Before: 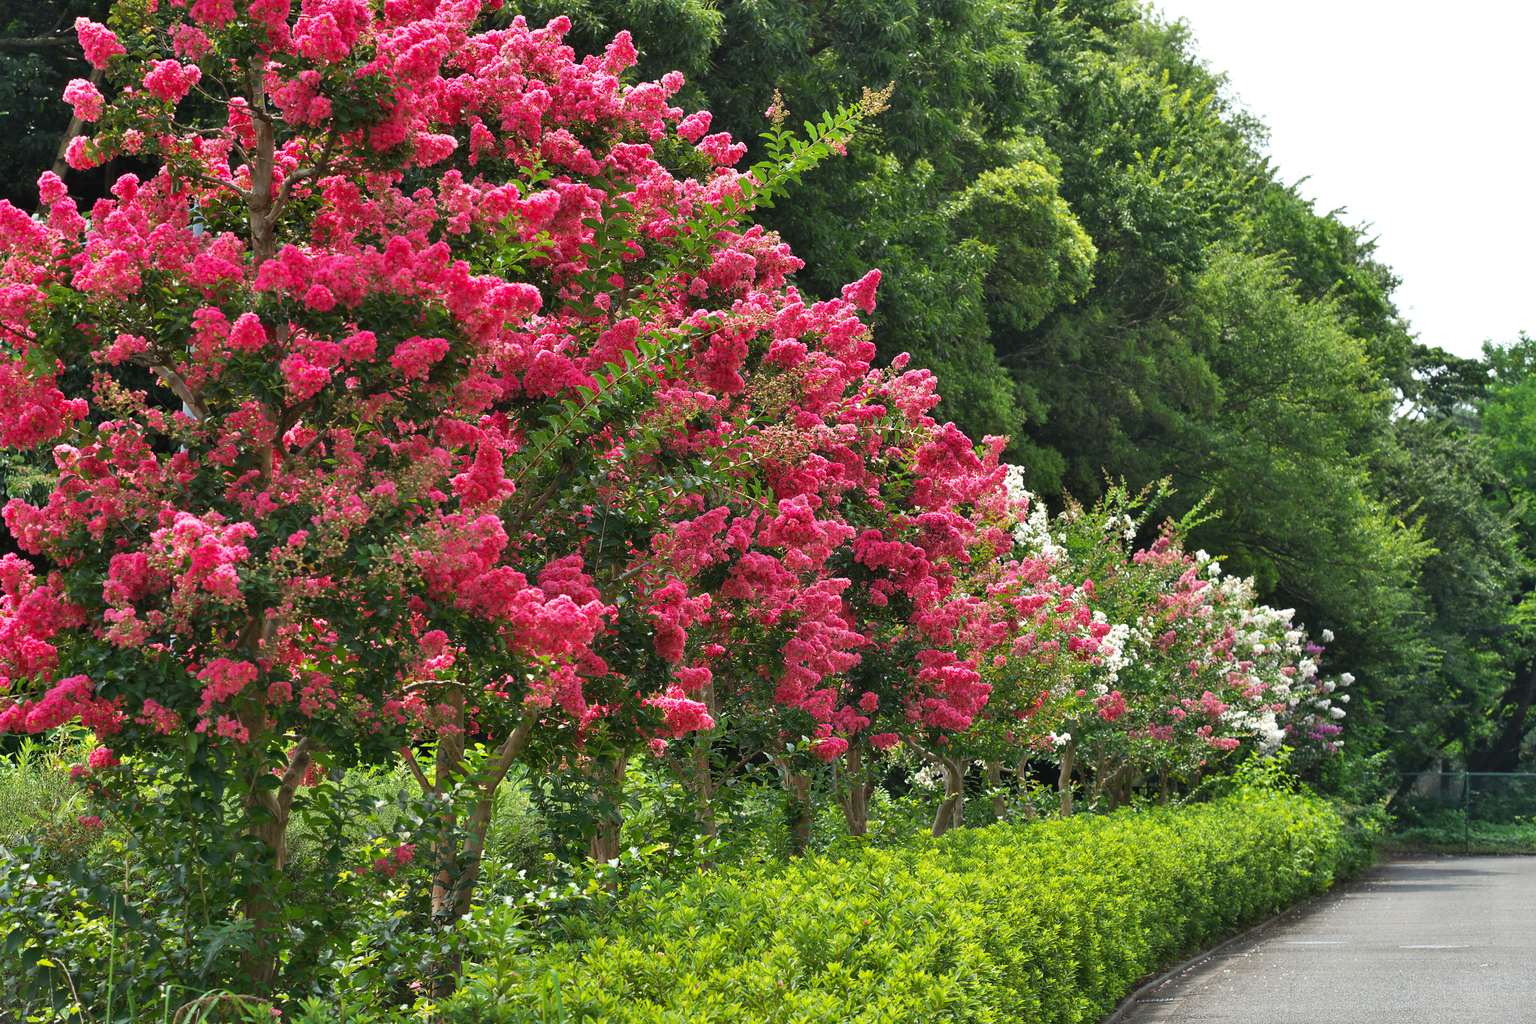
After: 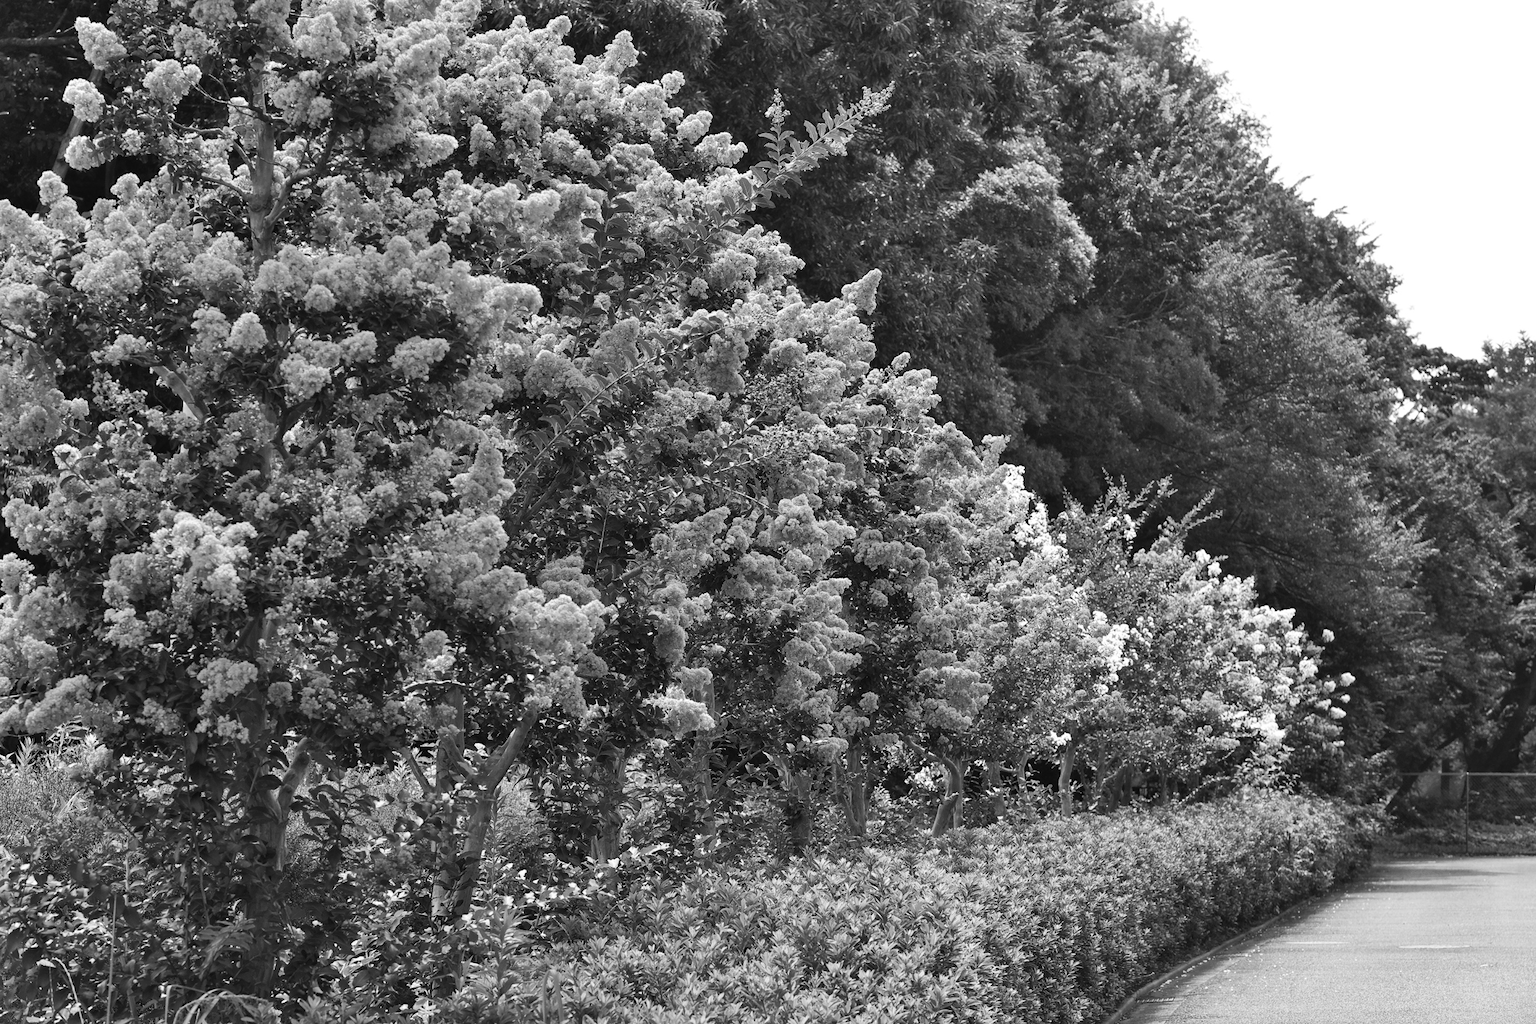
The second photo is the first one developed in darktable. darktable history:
tone curve: curves: ch0 [(0, 0) (0.003, 0.003) (0.011, 0.011) (0.025, 0.024) (0.044, 0.043) (0.069, 0.067) (0.1, 0.096) (0.136, 0.131) (0.177, 0.171) (0.224, 0.216) (0.277, 0.266) (0.335, 0.322) (0.399, 0.384) (0.468, 0.45) (0.543, 0.547) (0.623, 0.626) (0.709, 0.712) (0.801, 0.802) (0.898, 0.898) (1, 1)], preserve colors none
color look up table: target L [96.19, 87.05, 76.62, 90.59, 84.2, 88.83, 82.05, 83.48, 51.62, 63.98, 67.75, 55.15, 56.71, 37.41, 26.21, 16.59, 200, 100, 80.97, 79.52, 73.68, 74.42, 67.37, 53.58, 37.41, 27.09, 3.023, 93.05, 89.18, 84.2, 65.5, 78.8, 73.32, 85.99, 74.42, 88.12, 76.25, 42.78, 57.87, 44.82, 39.07, 13.71, 94.8, 93.05, 82.41, 83.48, 59.41, 59.41, 8.248], target a [0 ×42, 0.001, 0 ×6], target b [0 ×49], num patches 49
